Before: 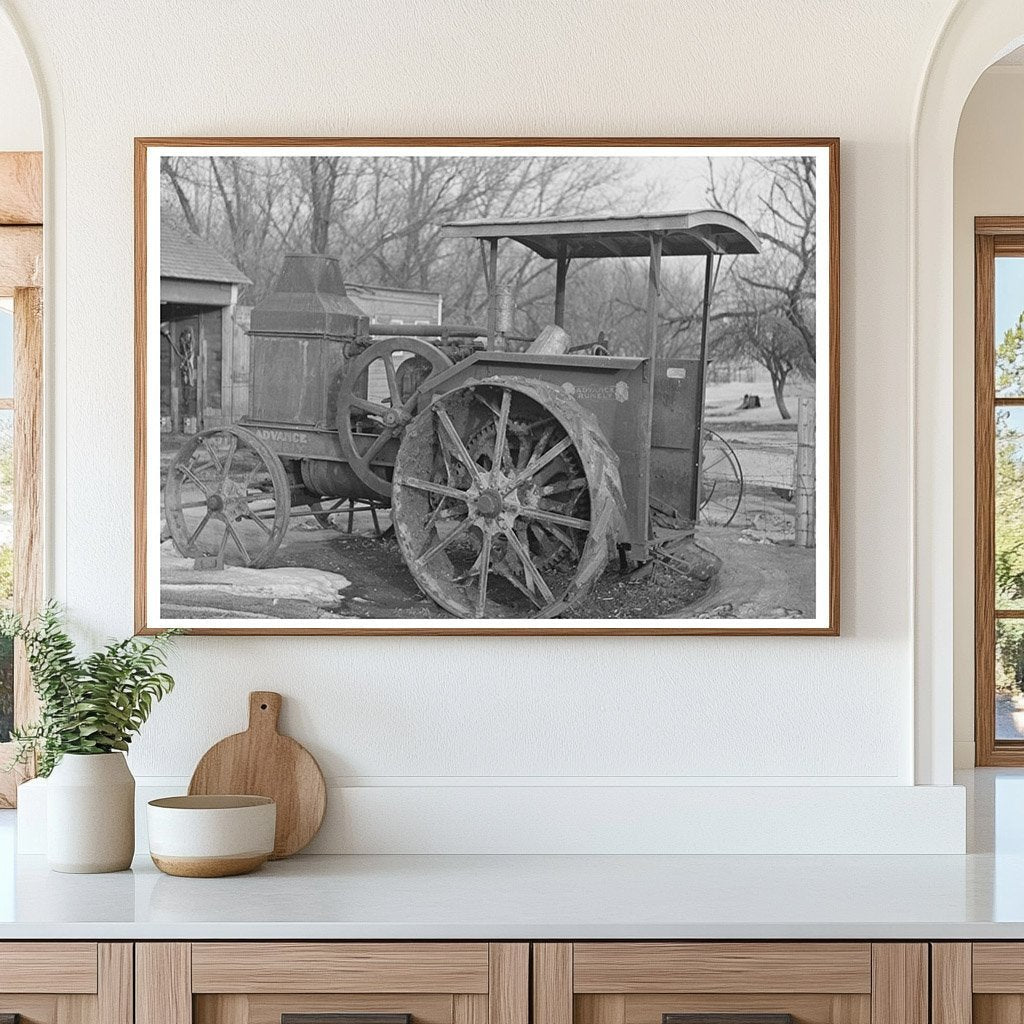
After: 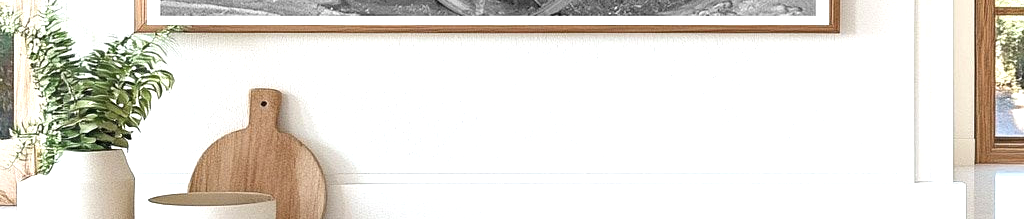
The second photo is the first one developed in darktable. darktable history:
crop and rotate: top 58.932%, bottom 19.615%
exposure: exposure 0.747 EV, compensate highlight preservation false
local contrast: mode bilateral grid, contrast 20, coarseness 50, detail 119%, midtone range 0.2
